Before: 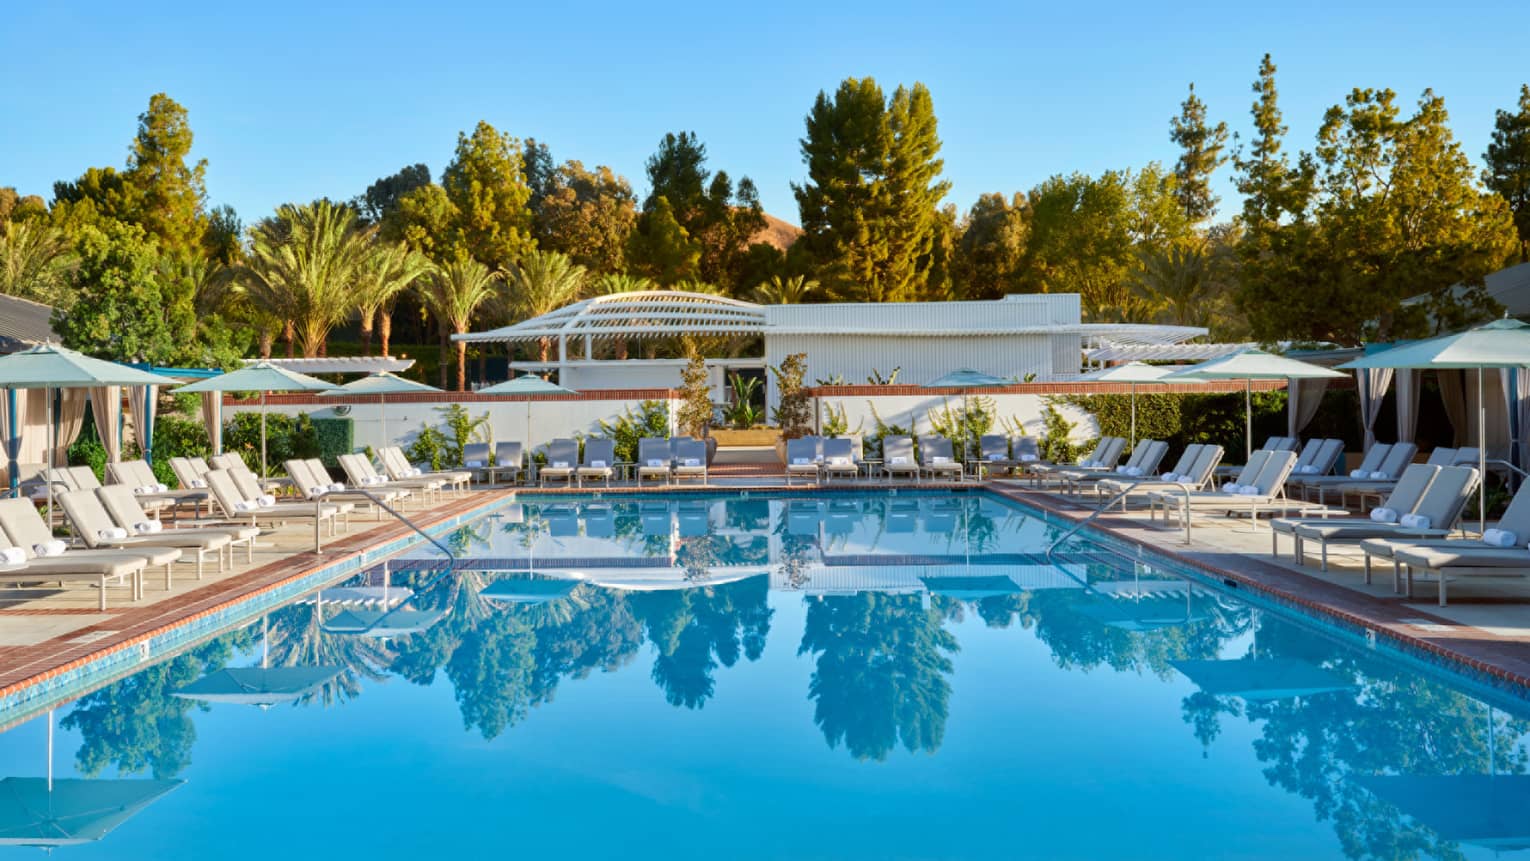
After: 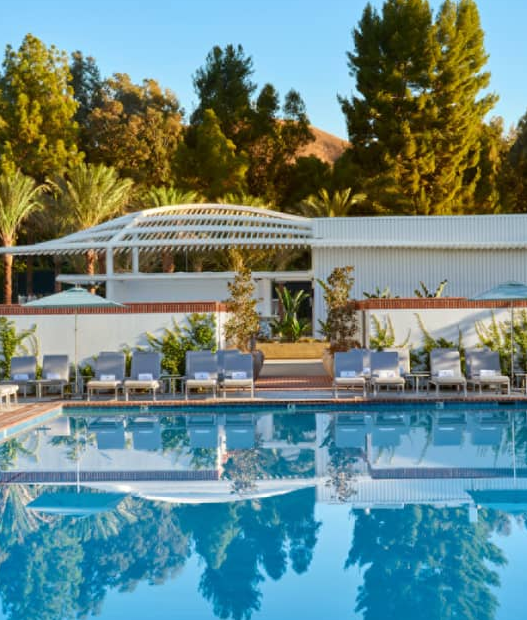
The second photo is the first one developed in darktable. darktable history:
crop and rotate: left 29.656%, top 10.189%, right 35.875%, bottom 17.686%
